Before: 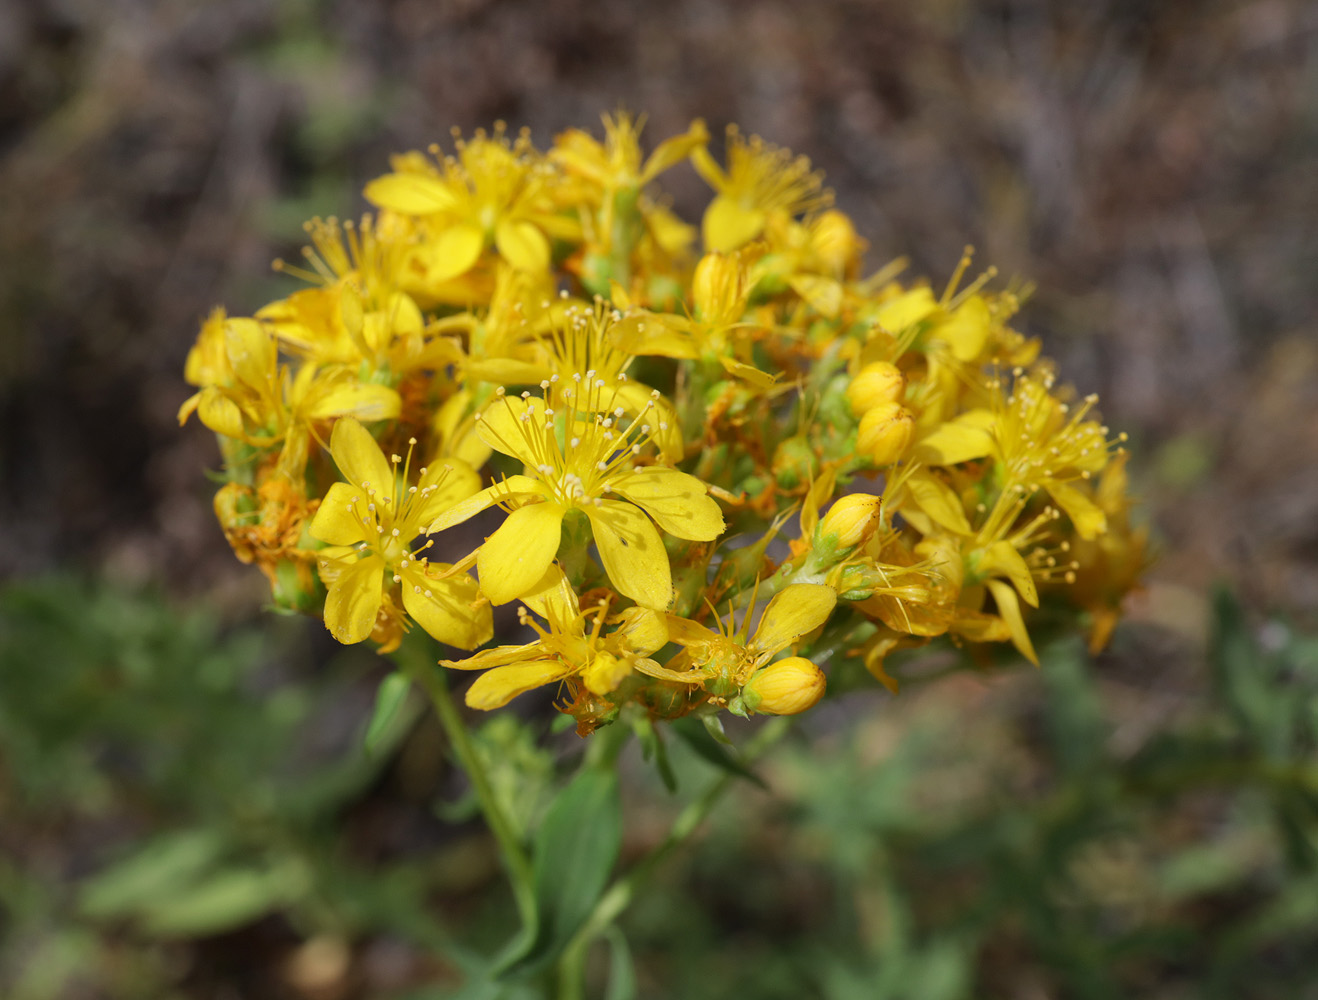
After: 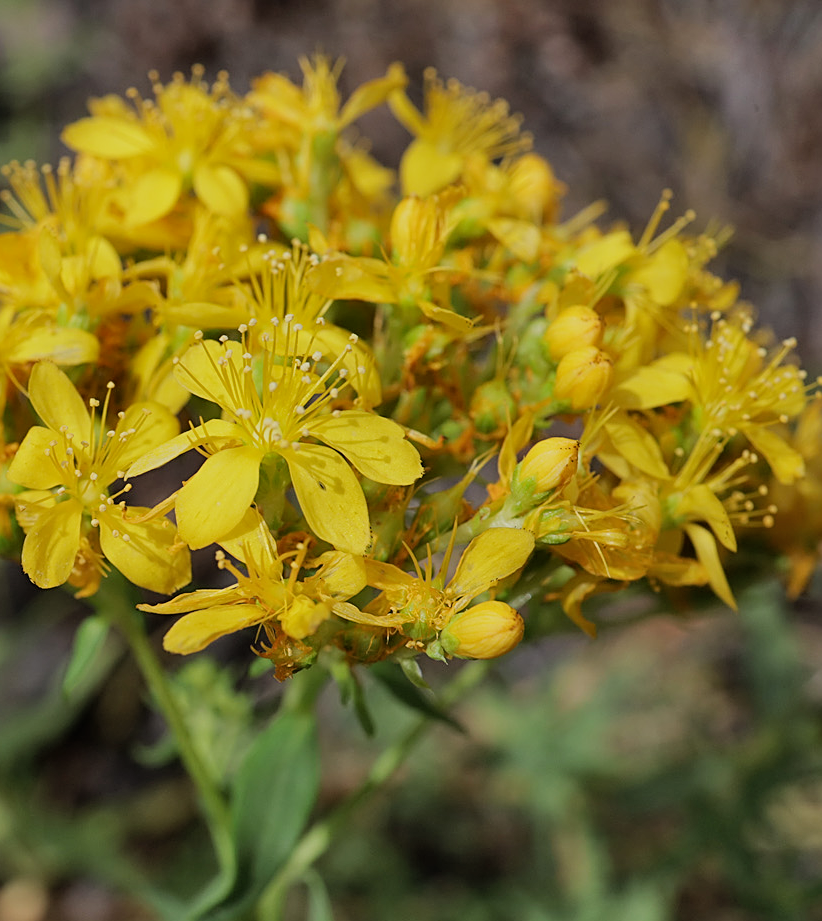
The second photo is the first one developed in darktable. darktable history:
crop and rotate: left 22.918%, top 5.629%, right 14.711%, bottom 2.247%
shadows and highlights: low approximation 0.01, soften with gaussian
filmic rgb: white relative exposure 3.9 EV, hardness 4.26
sharpen: on, module defaults
